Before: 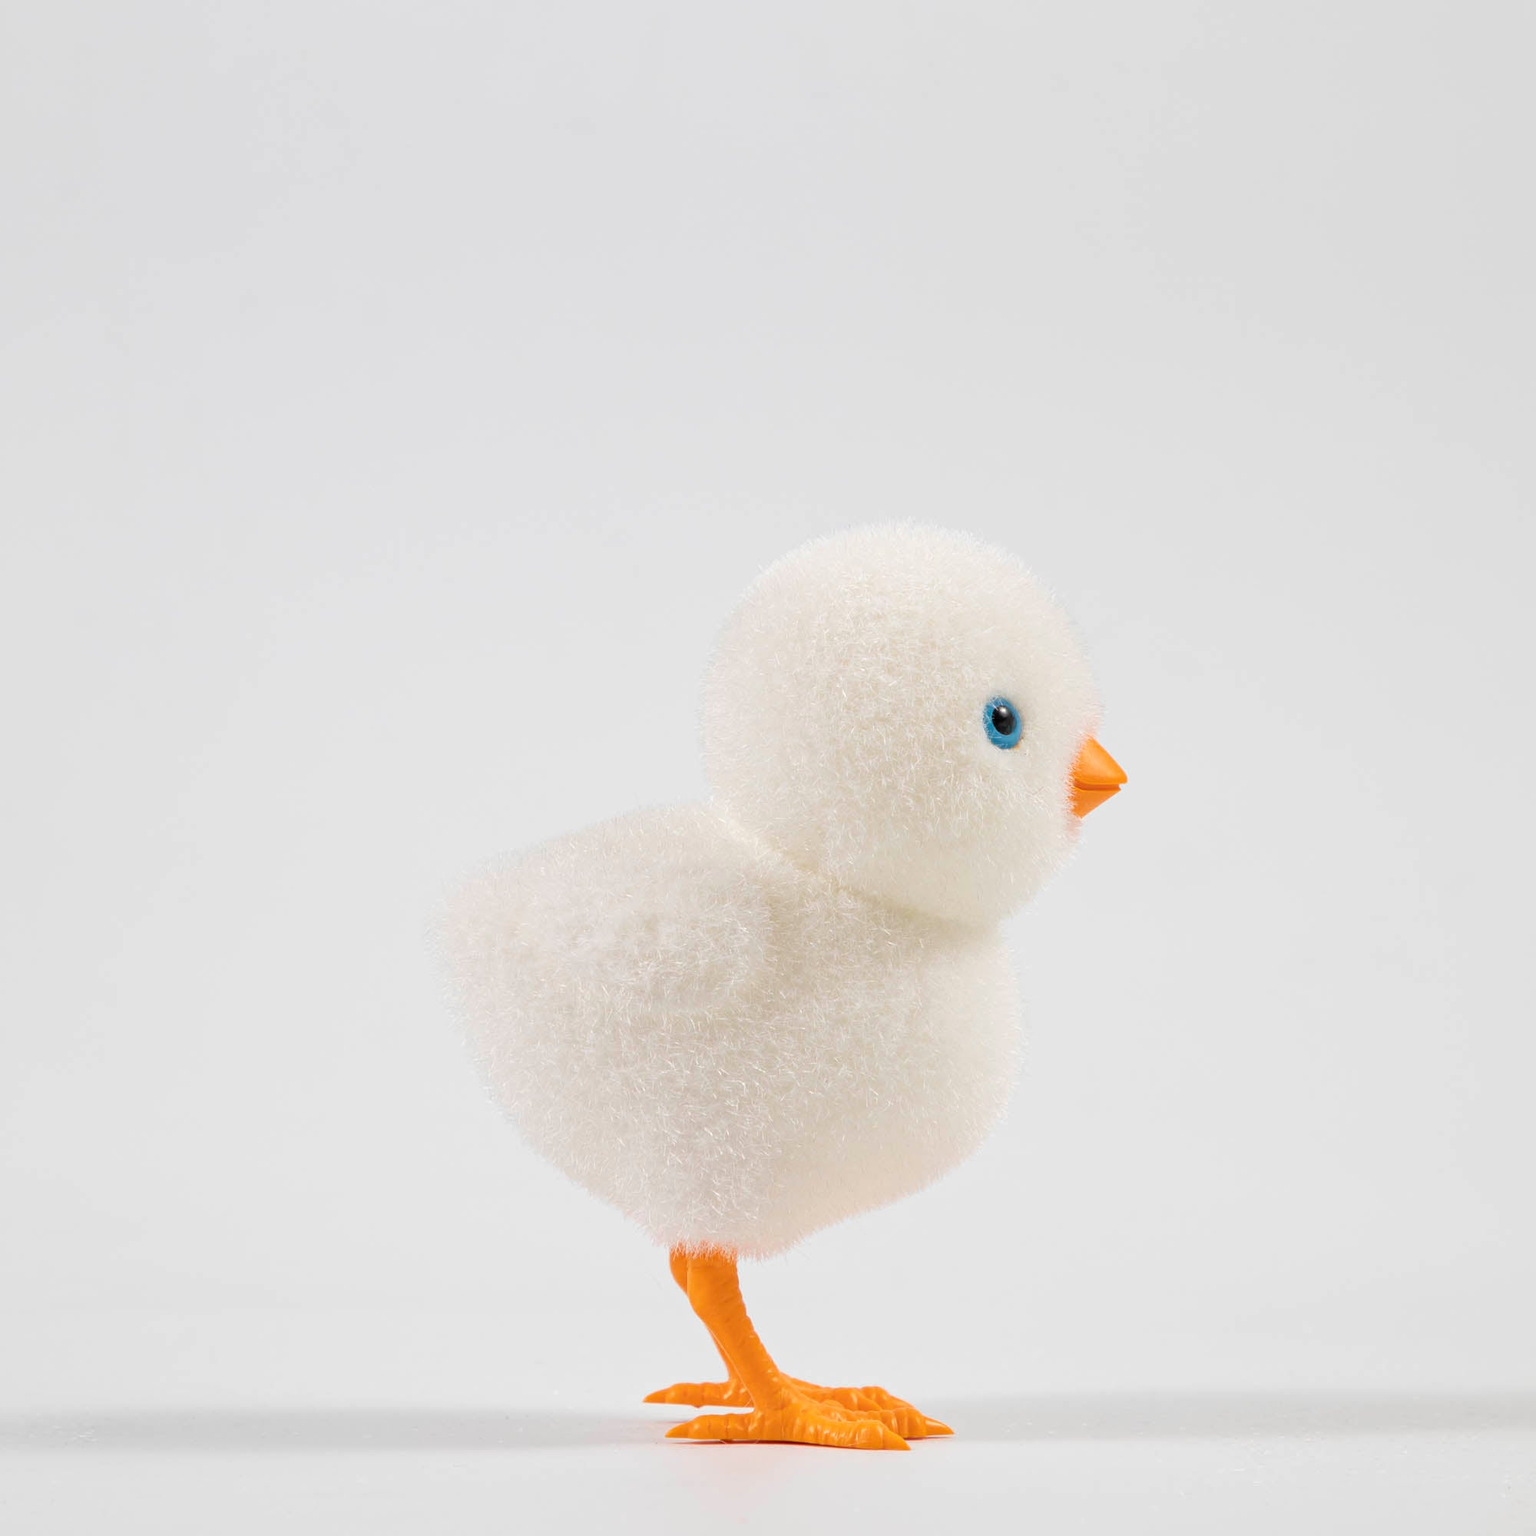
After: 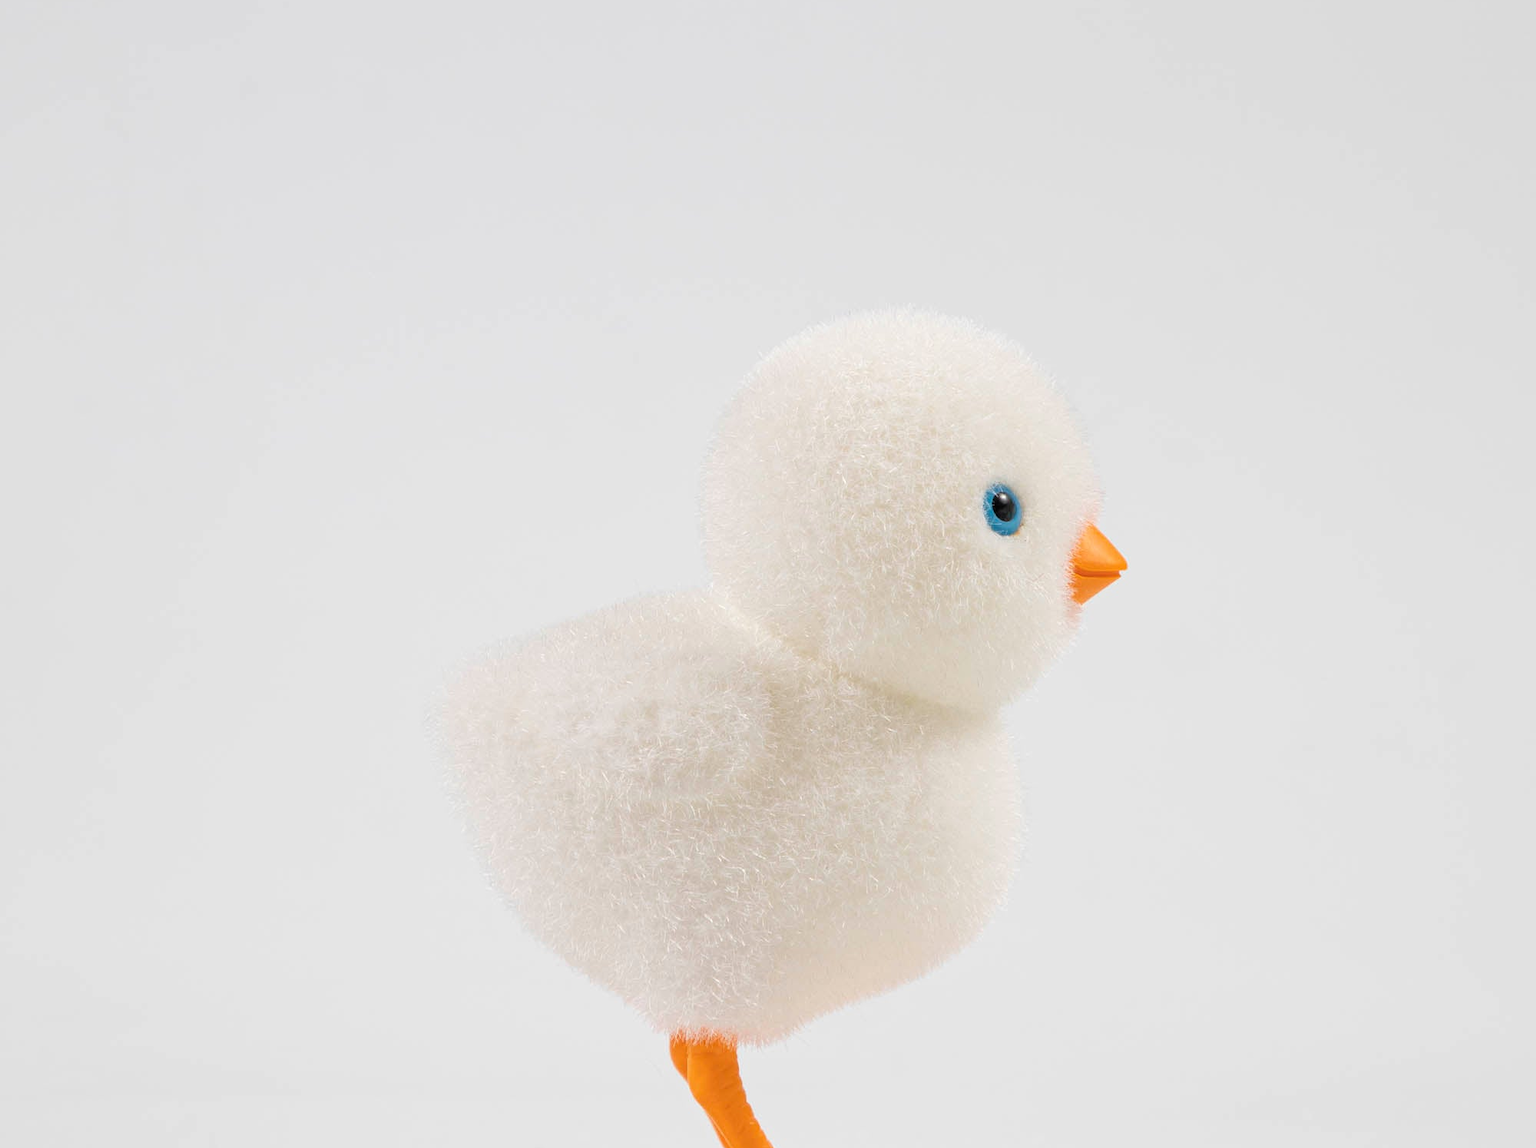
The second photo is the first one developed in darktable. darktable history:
crop: top 13.927%, bottom 11.284%
